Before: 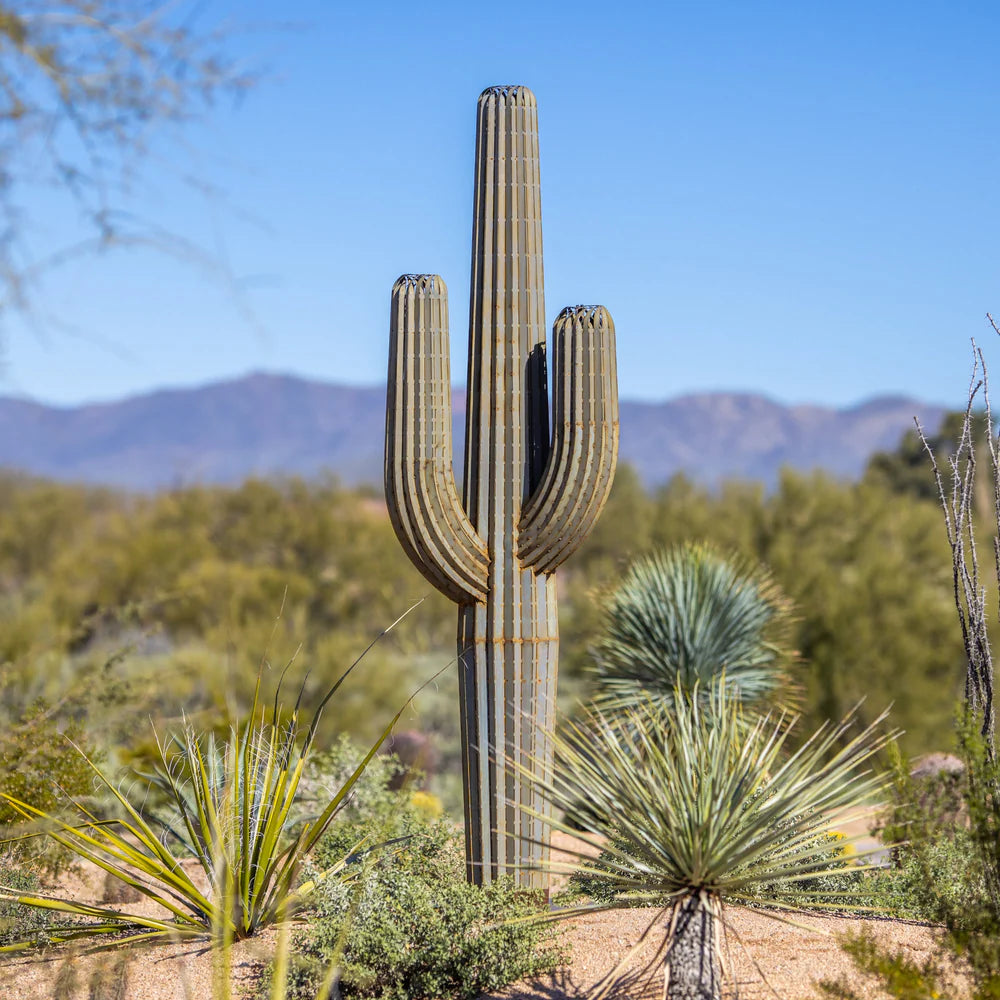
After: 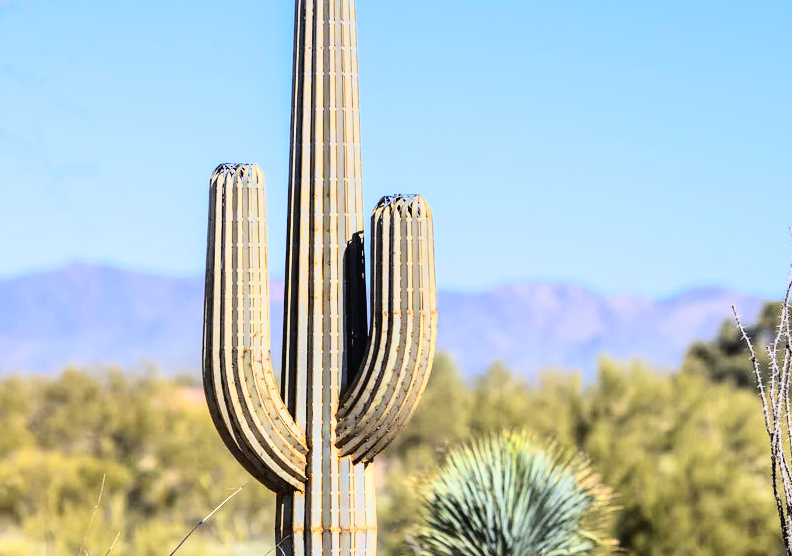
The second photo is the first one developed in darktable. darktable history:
tone curve: curves: ch0 [(0.003, 0.023) (0.071, 0.052) (0.236, 0.197) (0.466, 0.557) (0.625, 0.761) (0.783, 0.9) (0.994, 0.968)]; ch1 [(0, 0) (0.262, 0.227) (0.417, 0.386) (0.469, 0.467) (0.502, 0.498) (0.528, 0.53) (0.573, 0.579) (0.605, 0.621) (0.644, 0.671) (0.686, 0.728) (0.994, 0.987)]; ch2 [(0, 0) (0.262, 0.188) (0.385, 0.353) (0.427, 0.424) (0.495, 0.493) (0.515, 0.54) (0.547, 0.561) (0.589, 0.613) (0.644, 0.748) (1, 1)]
crop: left 18.259%, top 11.106%, right 2.454%, bottom 33.276%
filmic rgb: middle gray luminance 9.4%, black relative exposure -10.53 EV, white relative exposure 3.45 EV, target black luminance 0%, hardness 5.94, latitude 59.56%, contrast 1.092, highlights saturation mix 4.74%, shadows ↔ highlights balance 28.64%, color science v6 (2022)
exposure: black level correction -0.001, exposure 0.537 EV, compensate exposure bias true, compensate highlight preservation false
